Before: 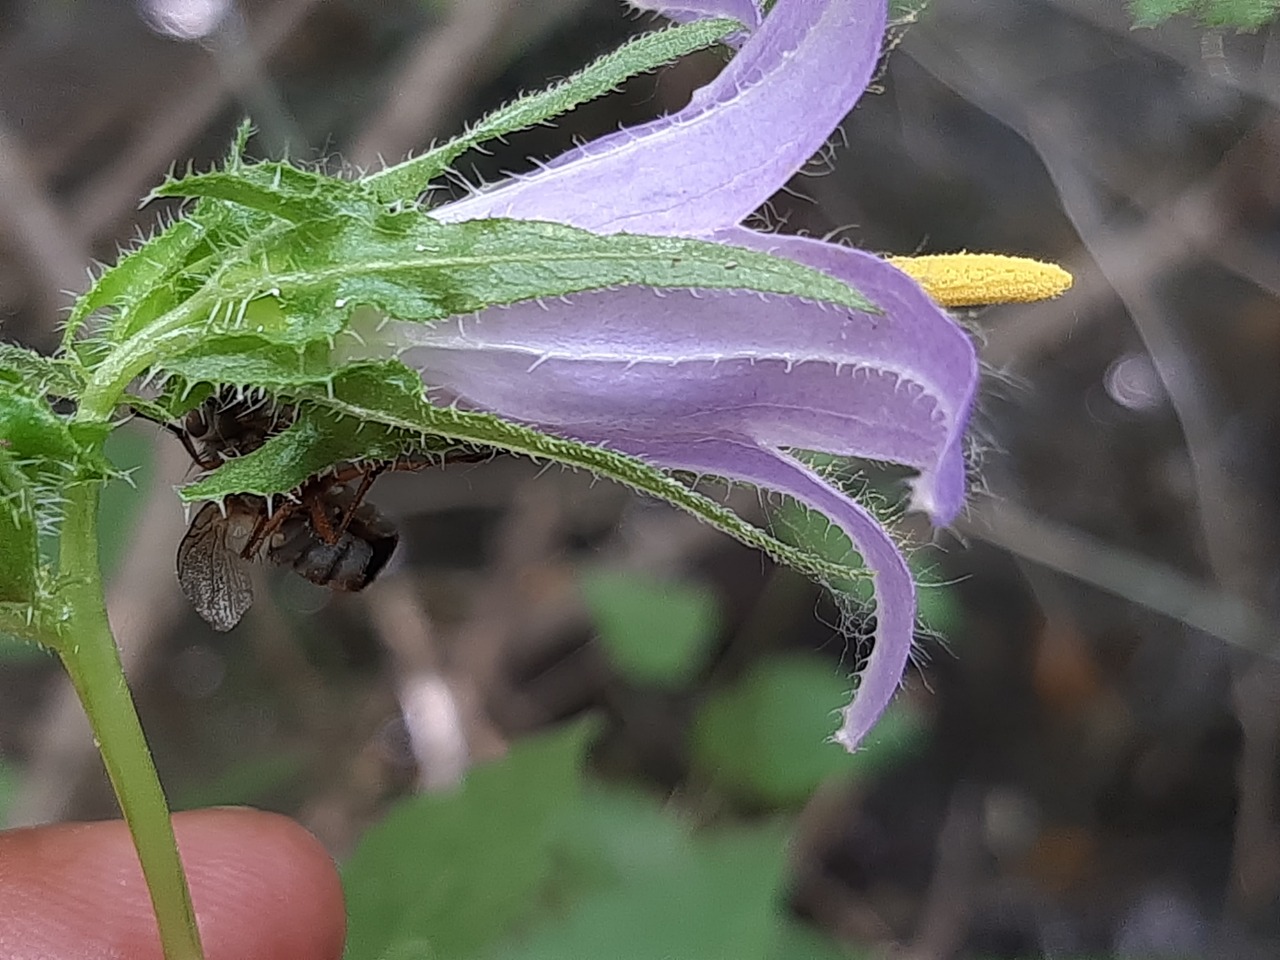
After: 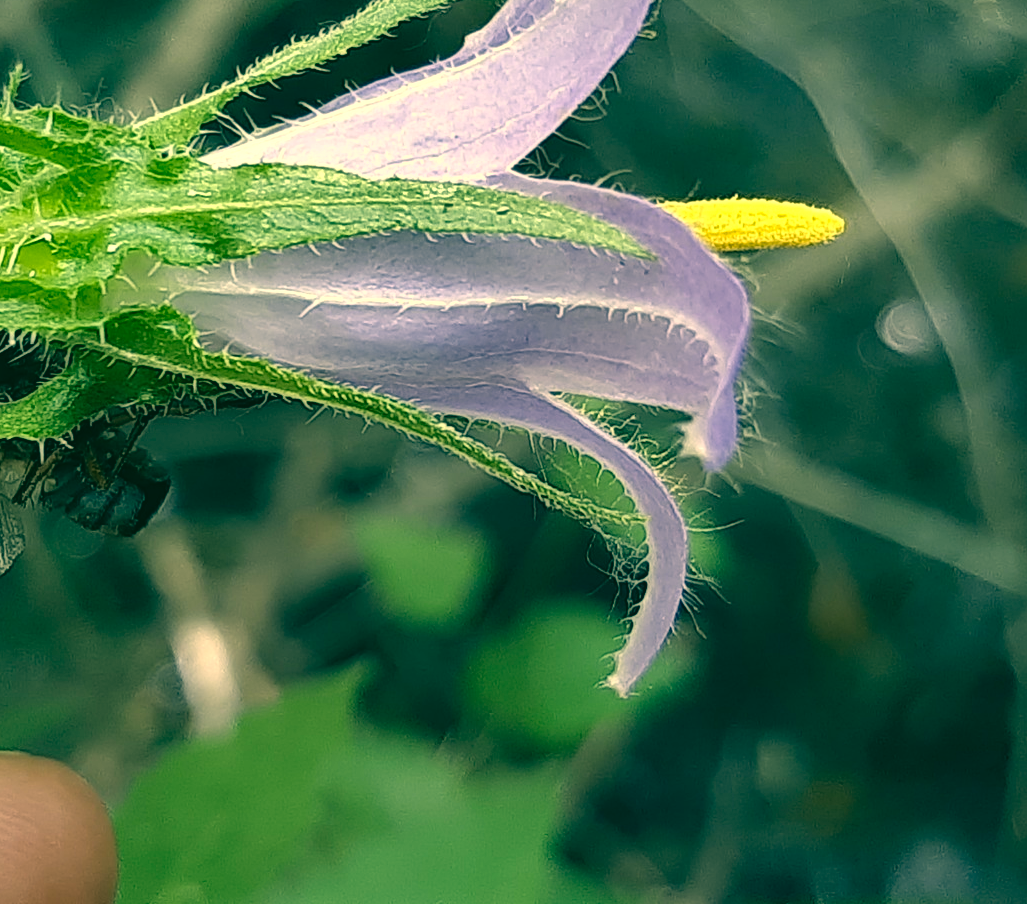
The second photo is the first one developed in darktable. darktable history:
tone equalizer: -8 EV -0.413 EV, -7 EV -0.373 EV, -6 EV -0.356 EV, -5 EV -0.257 EV, -3 EV 0.202 EV, -2 EV 0.363 EV, -1 EV 0.405 EV, +0 EV 0.41 EV, mask exposure compensation -0.511 EV
shadows and highlights: shadows 24.67, highlights -79.82, soften with gaussian
color correction: highlights a* 2, highlights b* 34.27, shadows a* -36.81, shadows b* -6.05
exposure: black level correction 0, compensate highlight preservation false
crop and rotate: left 17.858%, top 5.799%, right 1.832%
